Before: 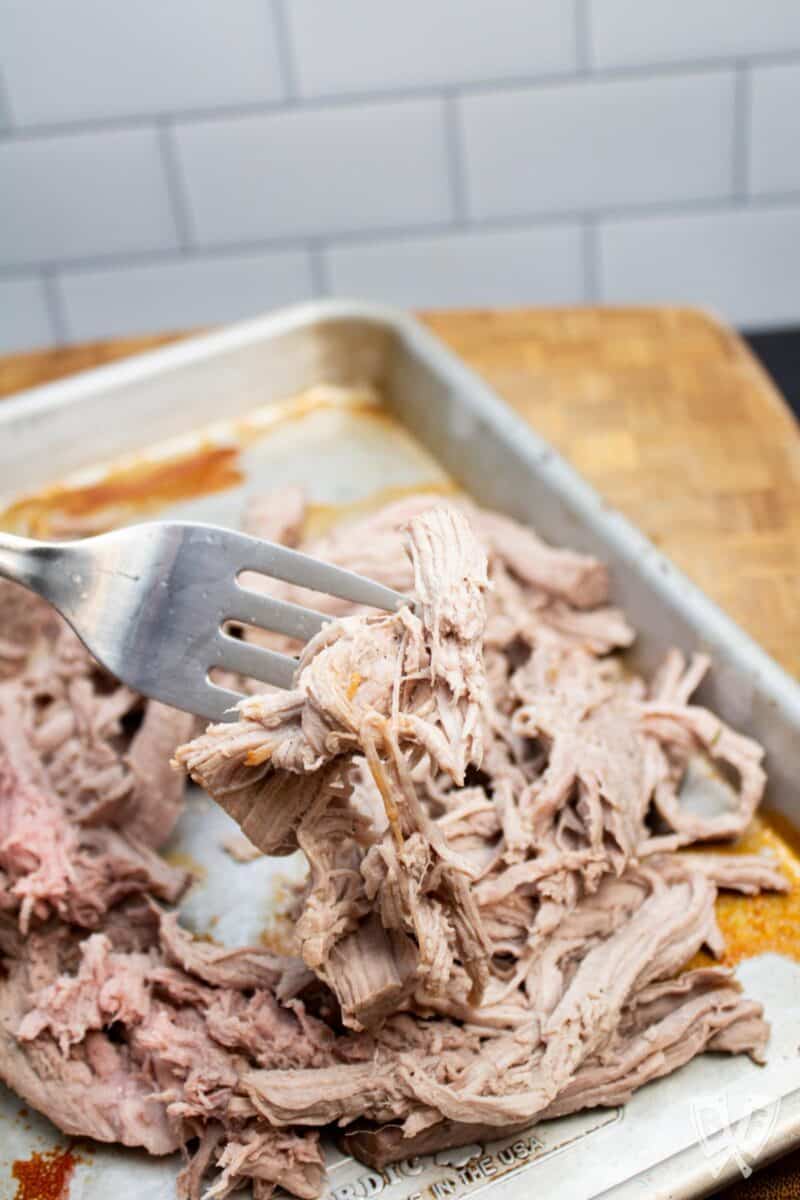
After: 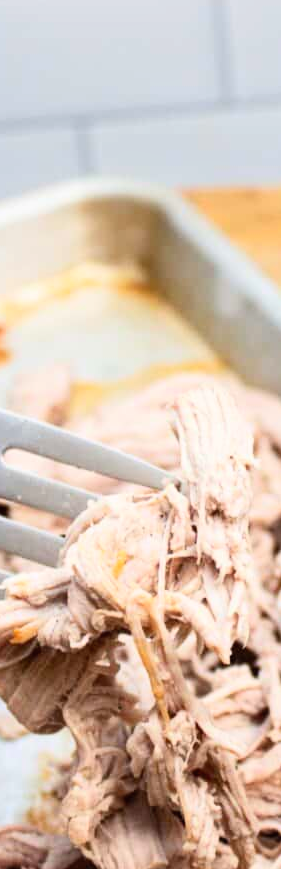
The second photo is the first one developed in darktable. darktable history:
crop and rotate: left 29.476%, top 10.214%, right 35.32%, bottom 17.333%
contrast brightness saturation: contrast 0.2, brightness 0.15, saturation 0.14
tone equalizer: on, module defaults
